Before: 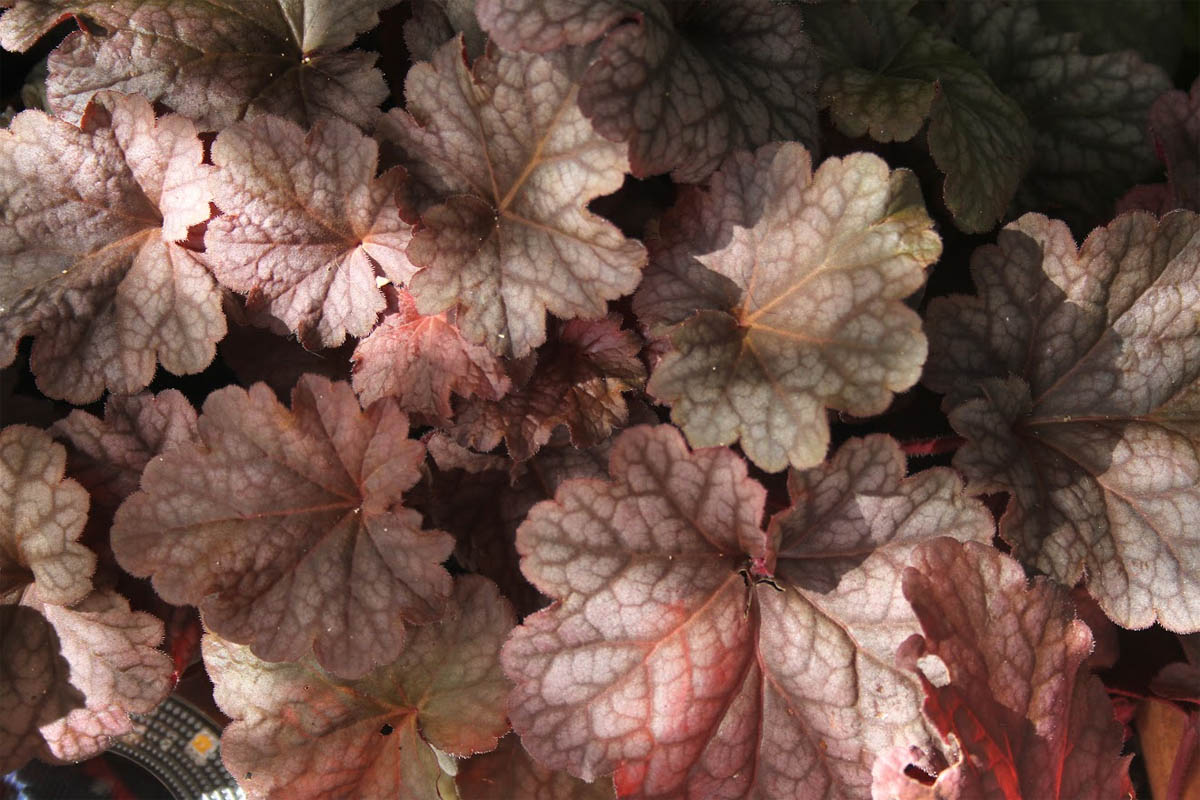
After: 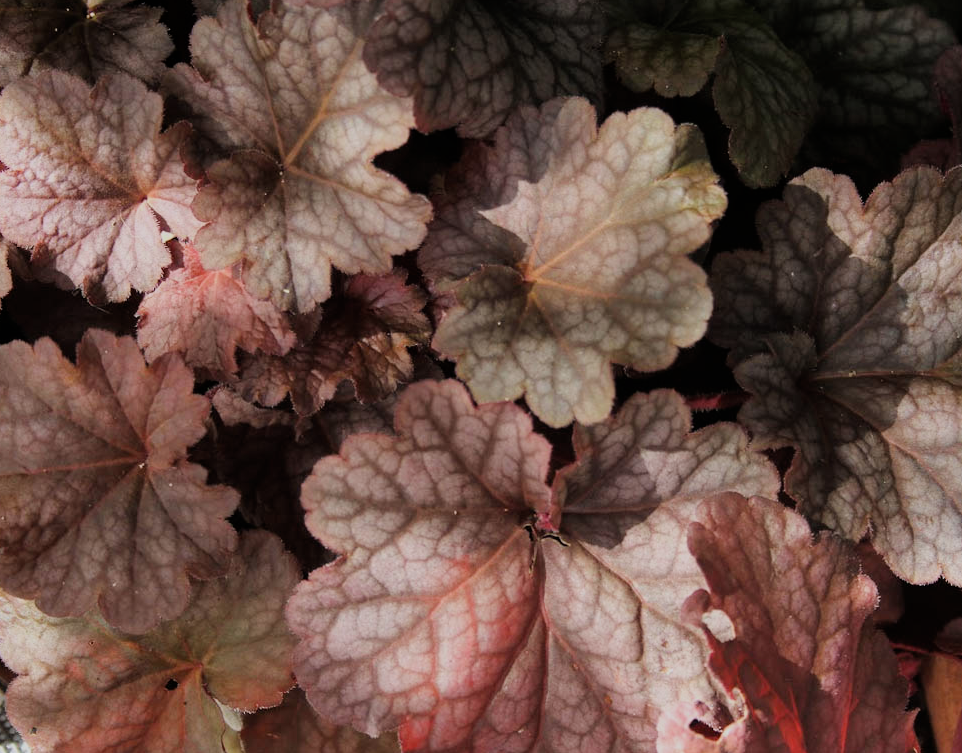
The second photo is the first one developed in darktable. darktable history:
filmic rgb: black relative exposure -7.65 EV, white relative exposure 4.56 EV, hardness 3.61
crop and rotate: left 17.981%, top 5.842%, right 1.801%
